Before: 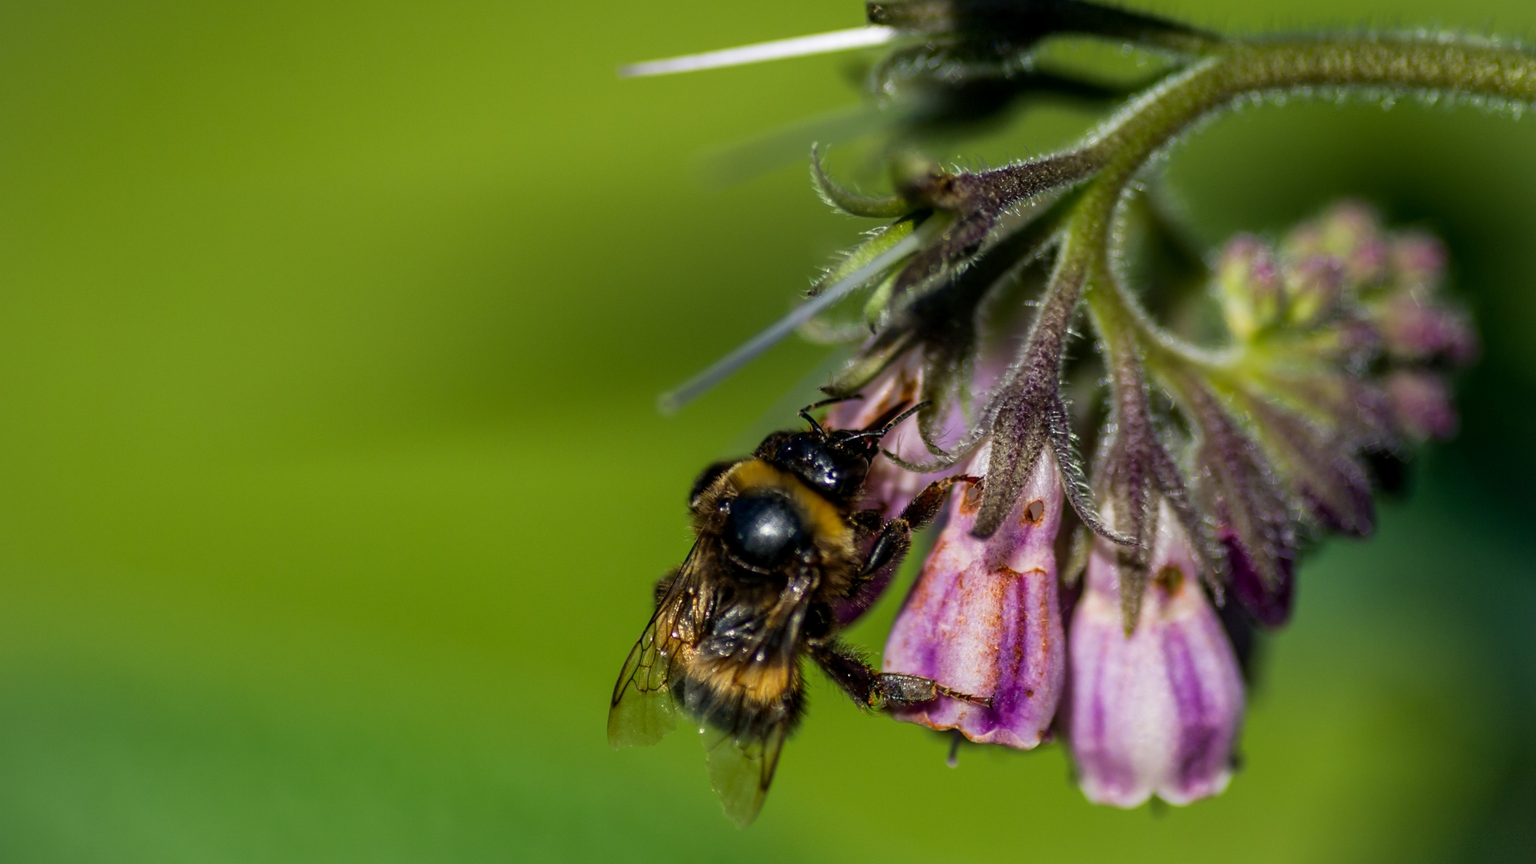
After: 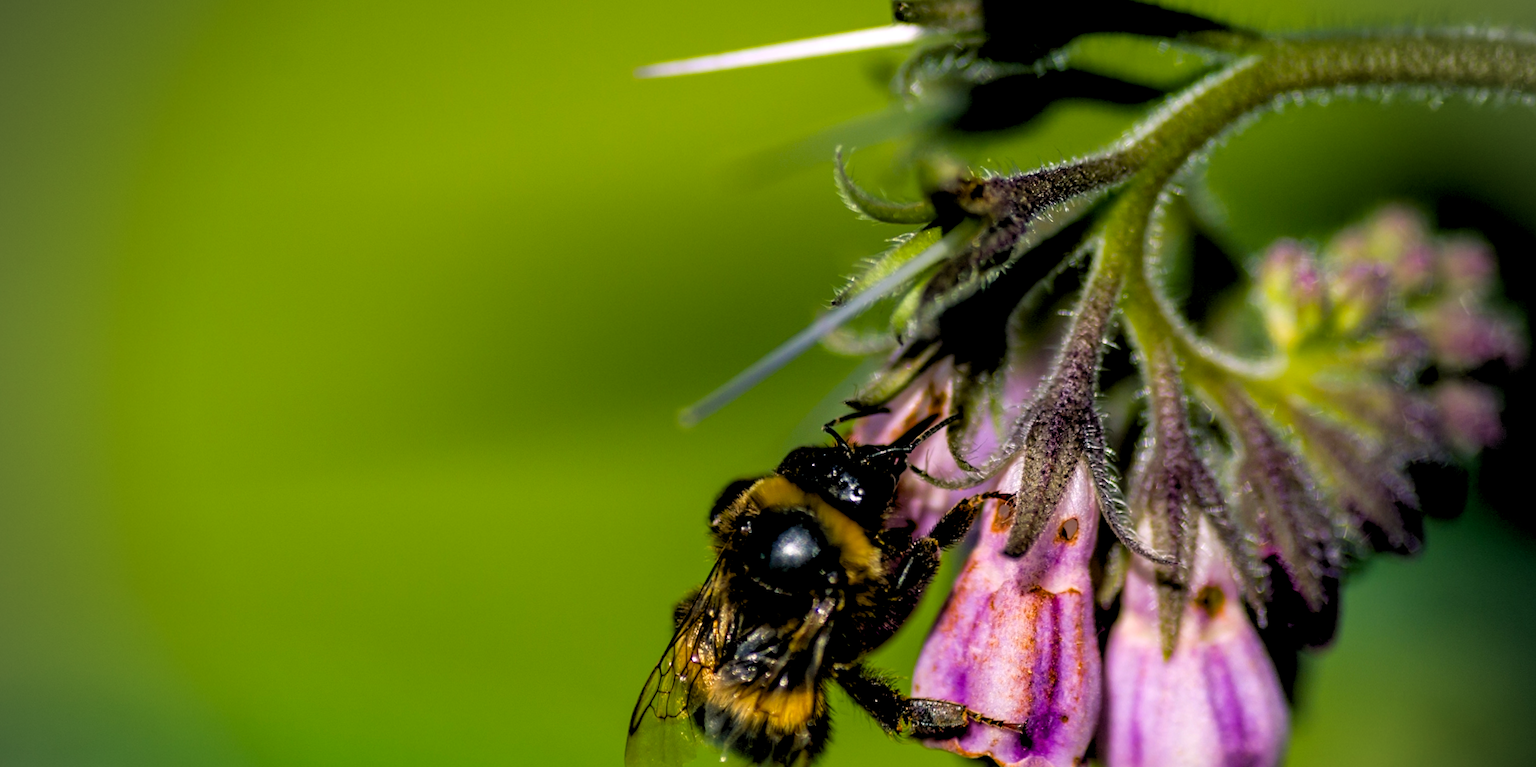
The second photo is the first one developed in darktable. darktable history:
crop and rotate: angle 0.2°, left 0.275%, right 3.127%, bottom 14.18%
color balance rgb: shadows lift › chroma 2%, shadows lift › hue 217.2°, power › chroma 0.25%, power › hue 60°, highlights gain › chroma 1.5%, highlights gain › hue 309.6°, global offset › luminance -0.5%, perceptual saturation grading › global saturation 15%, global vibrance 20%
vignetting: fall-off start 74.49%, fall-off radius 65.9%, brightness -0.628, saturation -0.68
rgb levels: levels [[0.01, 0.419, 0.839], [0, 0.5, 1], [0, 0.5, 1]]
white balance: red 1, blue 1
